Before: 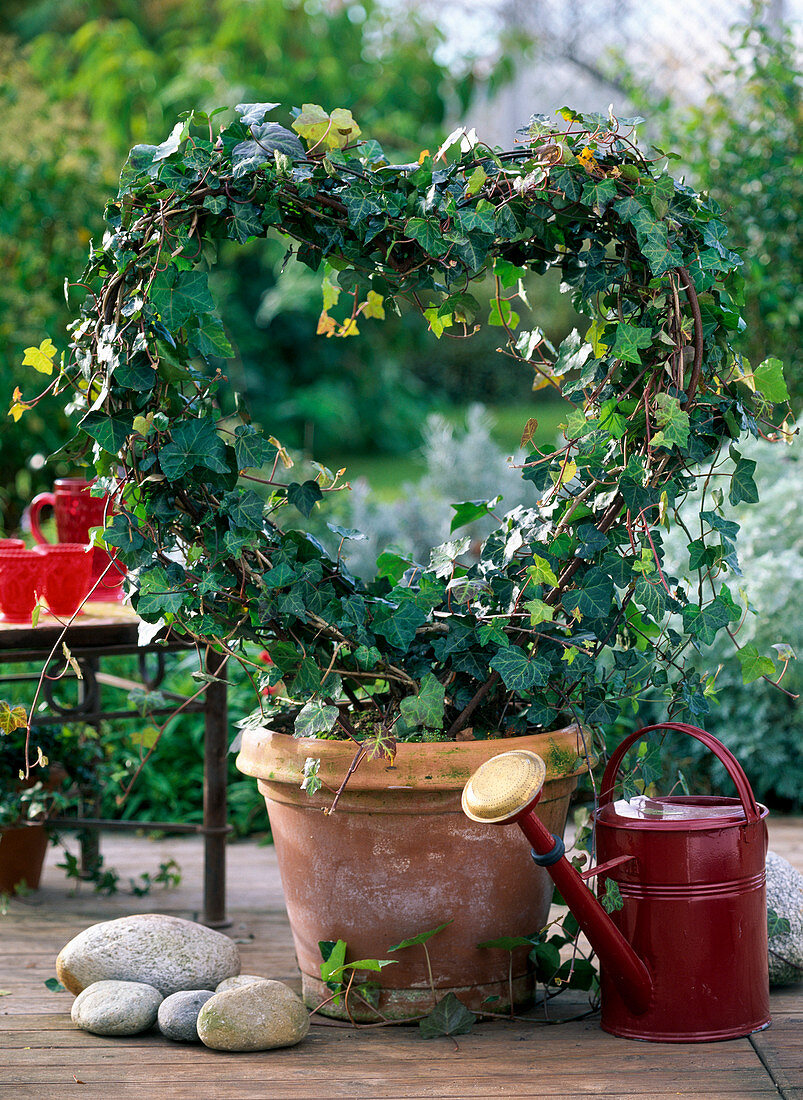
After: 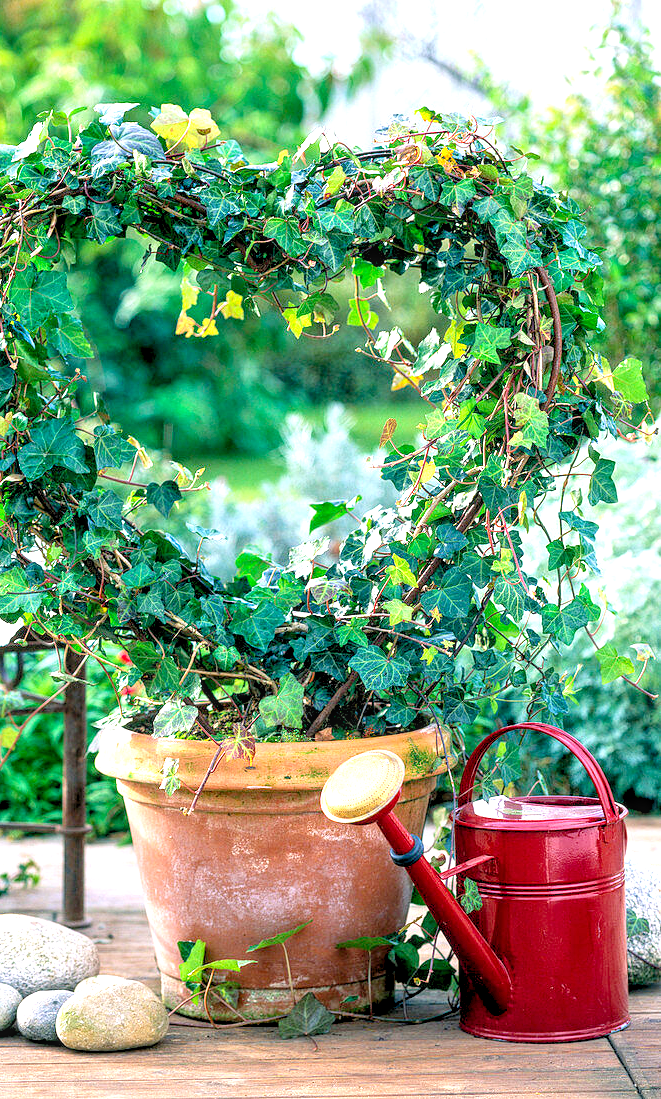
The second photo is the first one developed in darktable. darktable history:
local contrast: on, module defaults
crop: left 17.582%, bottom 0.031%
exposure: black level correction 0.001, exposure 0.5 EV, compensate exposure bias true, compensate highlight preservation false
levels: levels [0.036, 0.364, 0.827]
